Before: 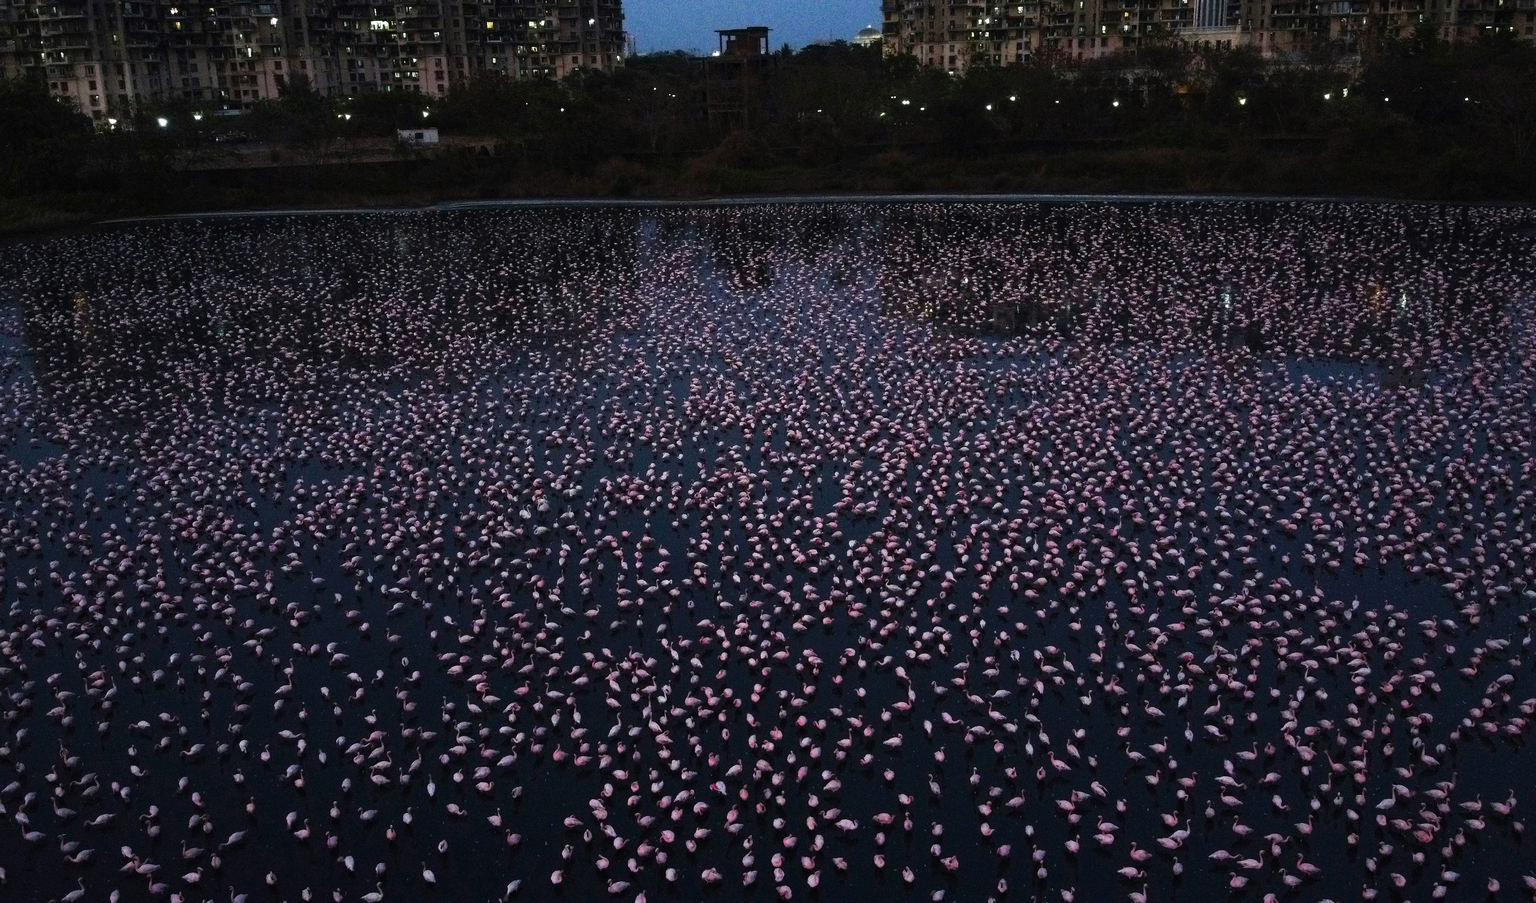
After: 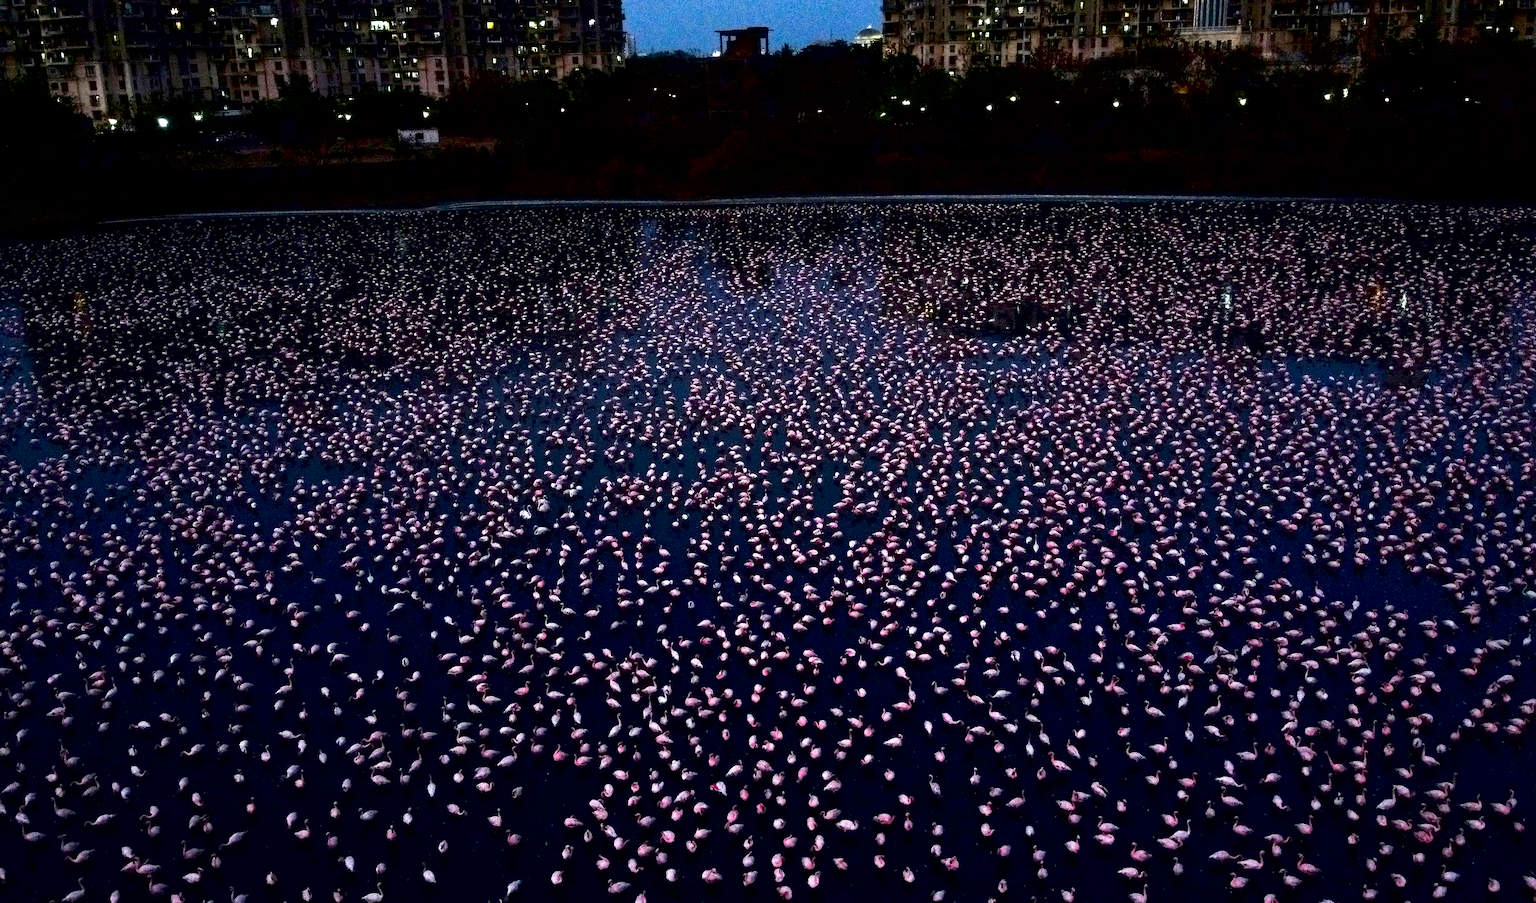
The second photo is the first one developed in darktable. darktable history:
contrast brightness saturation: brightness -0.22, saturation 0.085
exposure: black level correction 0.01, exposure 1 EV, compensate exposure bias true, compensate highlight preservation false
shadows and highlights: shadows 23.15, highlights -49.11, soften with gaussian
